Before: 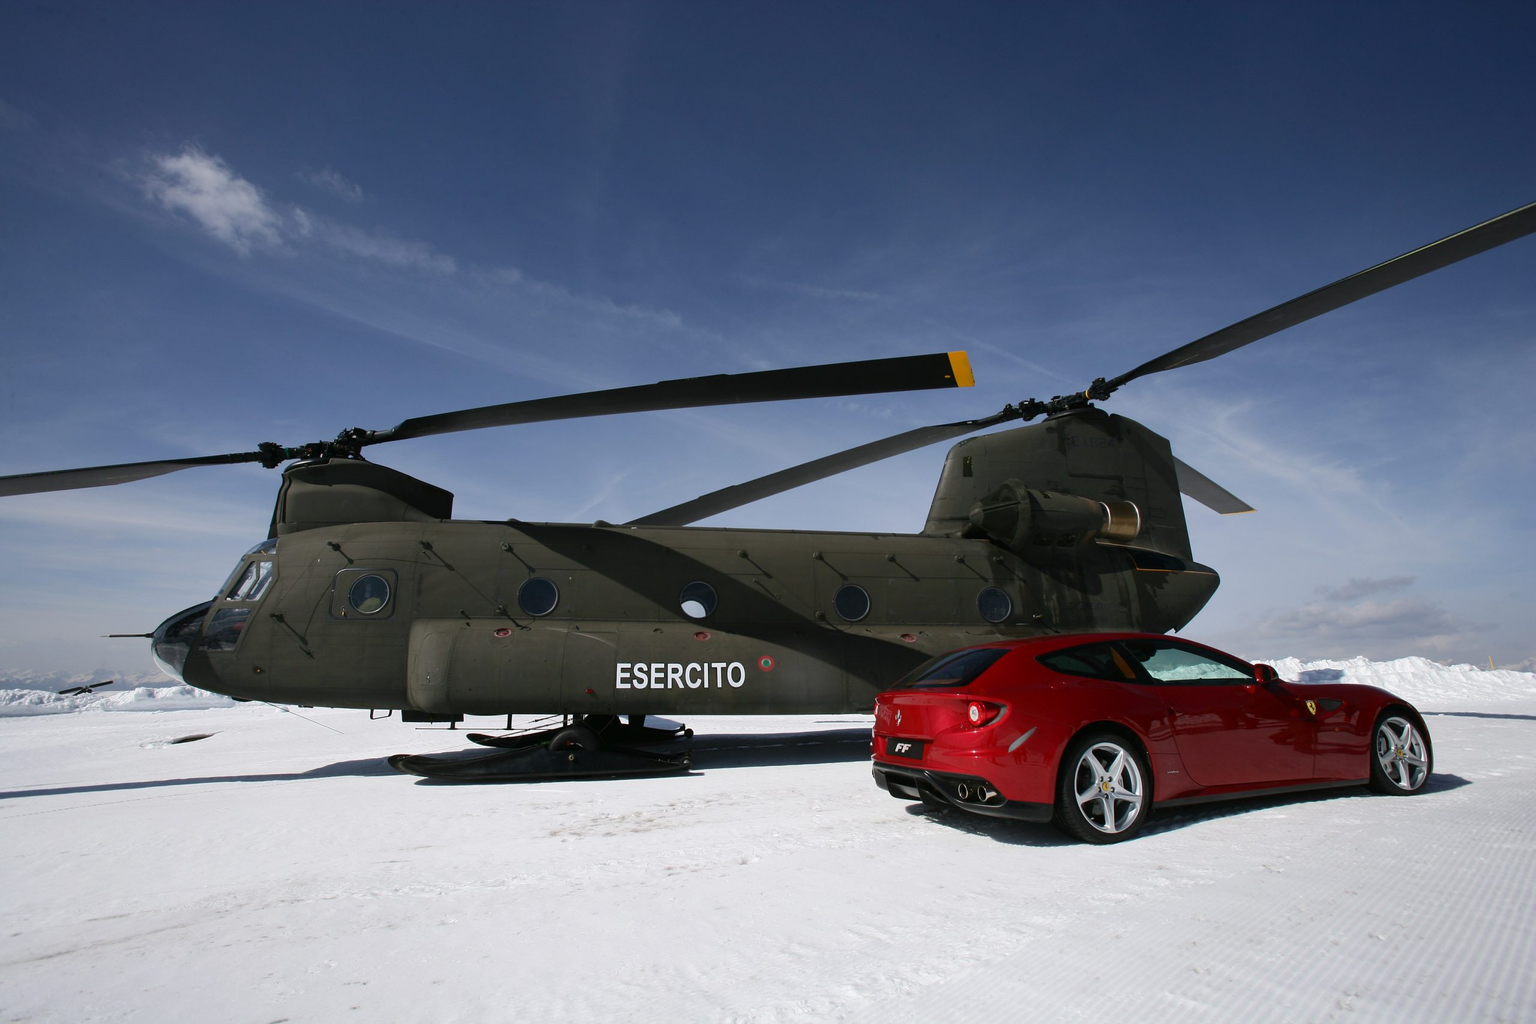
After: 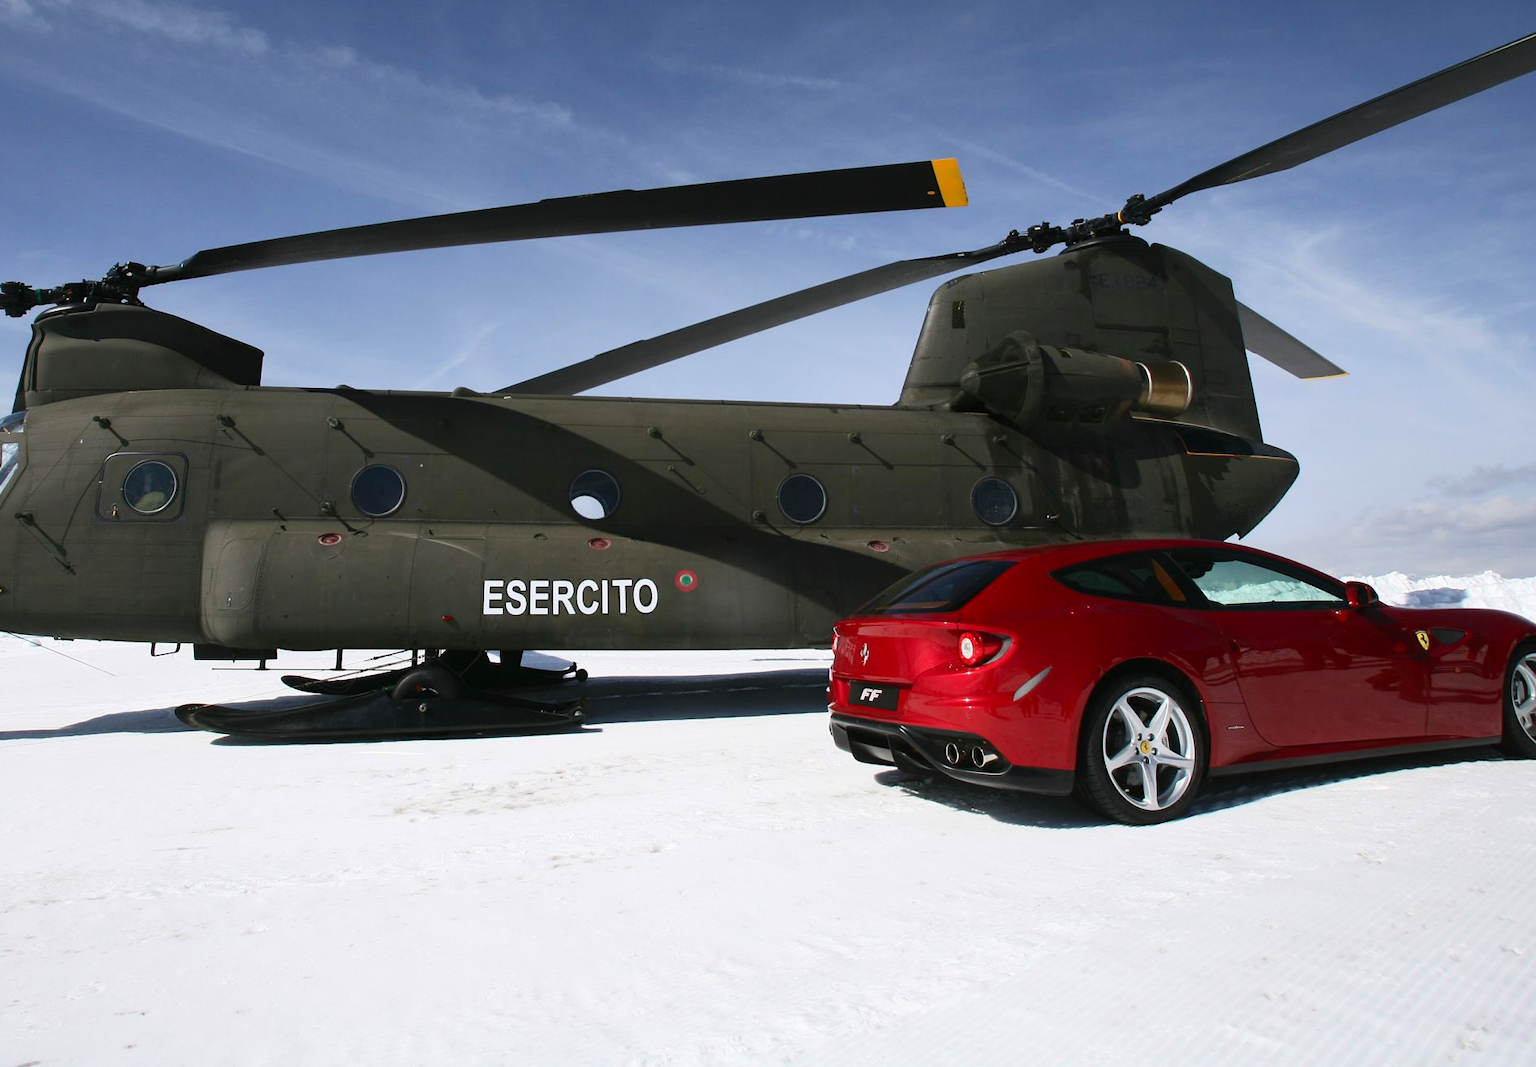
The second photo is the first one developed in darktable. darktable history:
crop: left 16.871%, top 22.857%, right 9.116%
contrast brightness saturation: contrast 0.2, brightness 0.15, saturation 0.14
